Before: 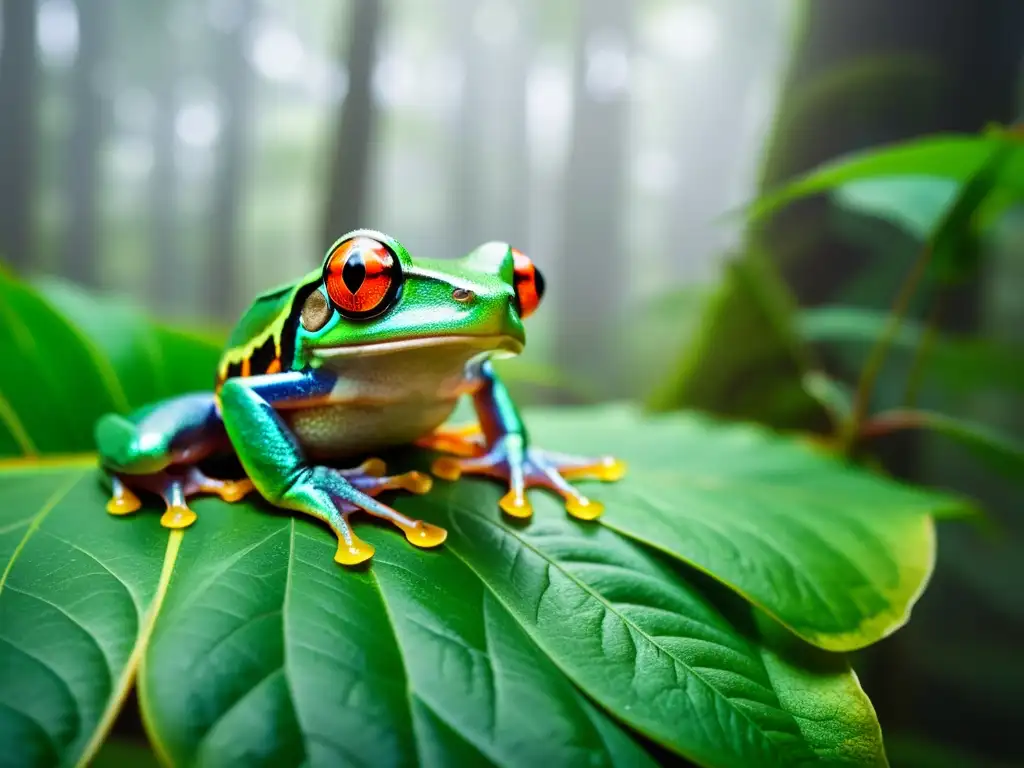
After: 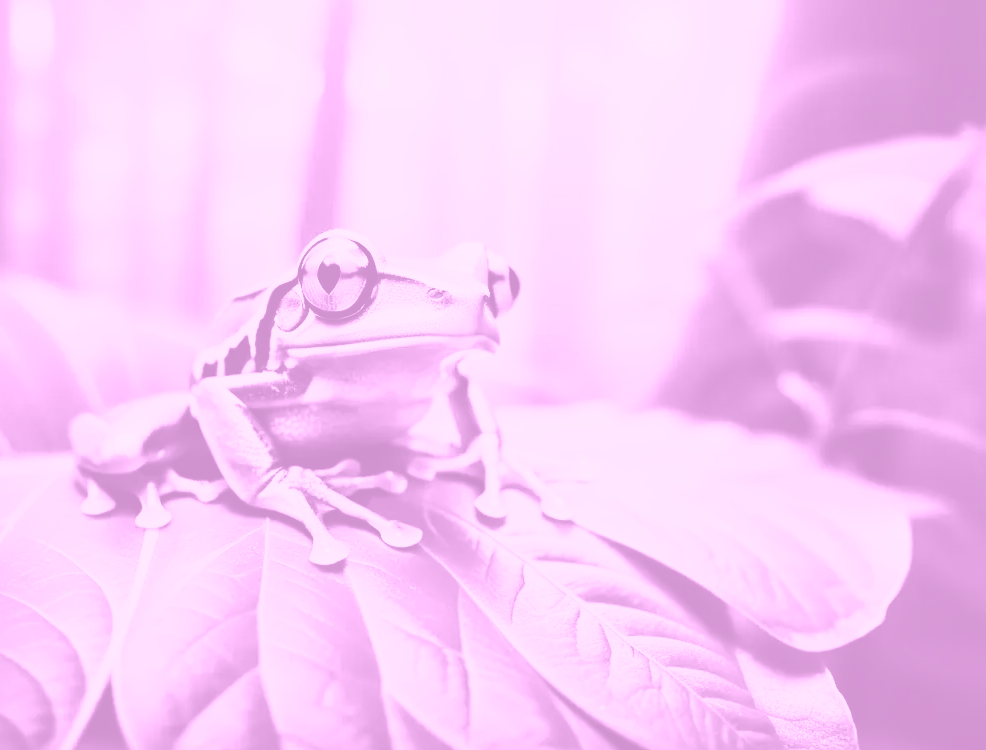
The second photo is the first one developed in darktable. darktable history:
haze removal: compatibility mode true, adaptive false
colorize: hue 331.2°, saturation 75%, source mix 30.28%, lightness 70.52%, version 1
crop and rotate: left 2.536%, right 1.107%, bottom 2.246%
contrast brightness saturation: contrast 0.39, brightness 0.1
exposure: exposure 0.6 EV, compensate highlight preservation false
